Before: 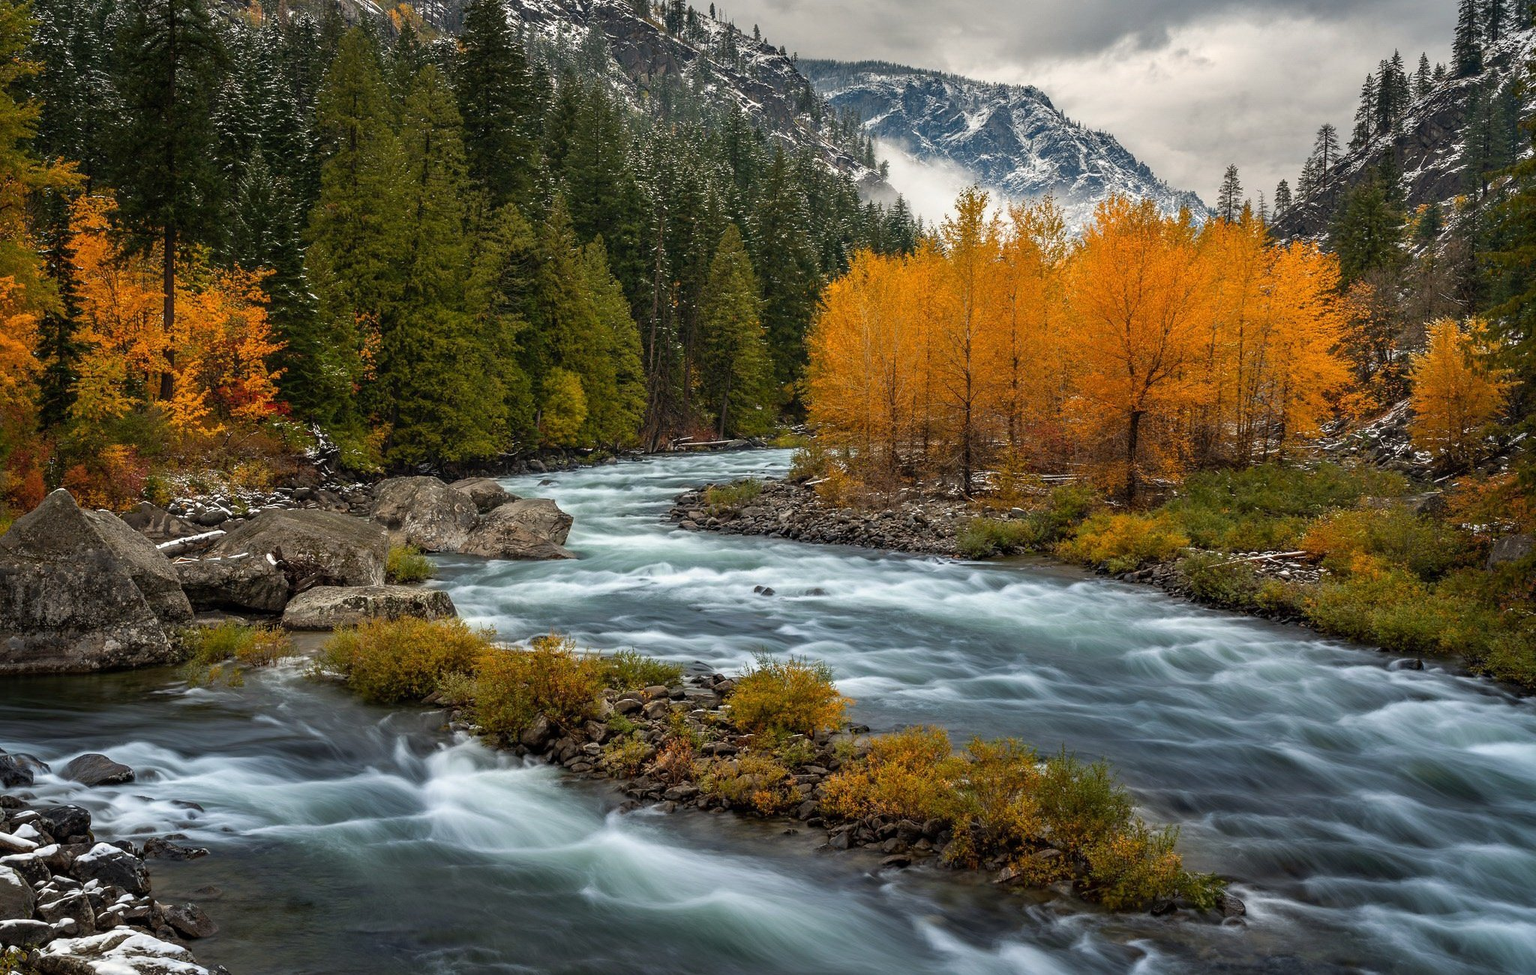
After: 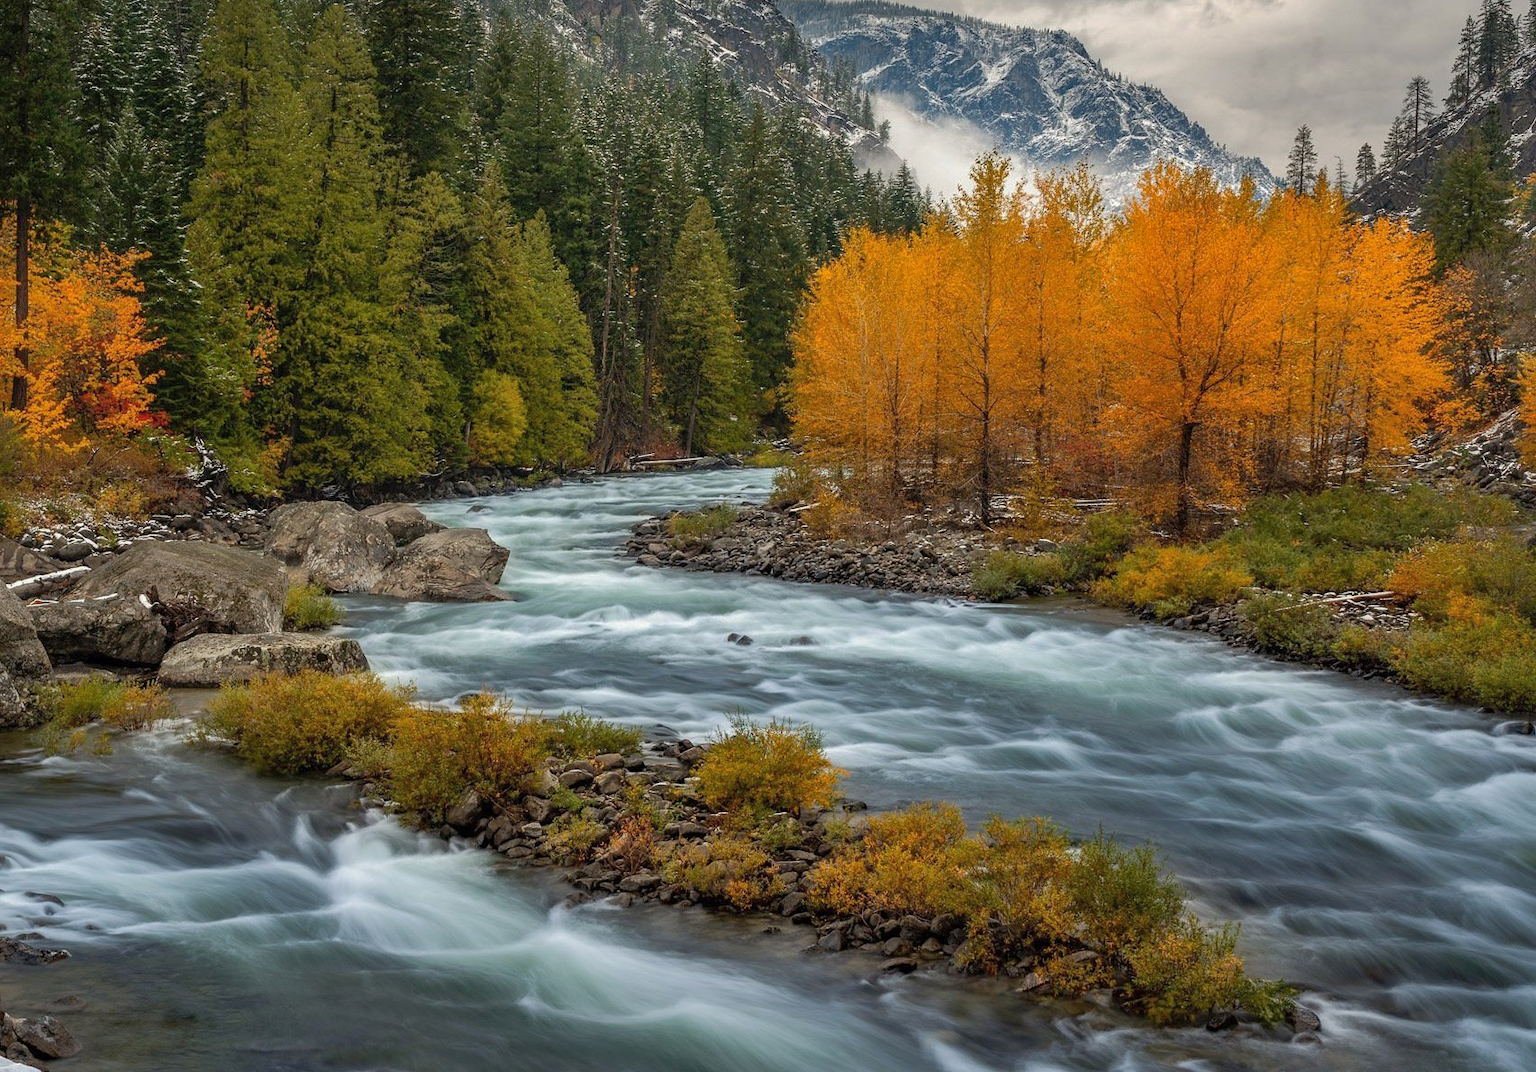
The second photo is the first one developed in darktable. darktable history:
shadows and highlights: highlights -59.92
crop: left 9.834%, top 6.271%, right 7.241%, bottom 2.424%
